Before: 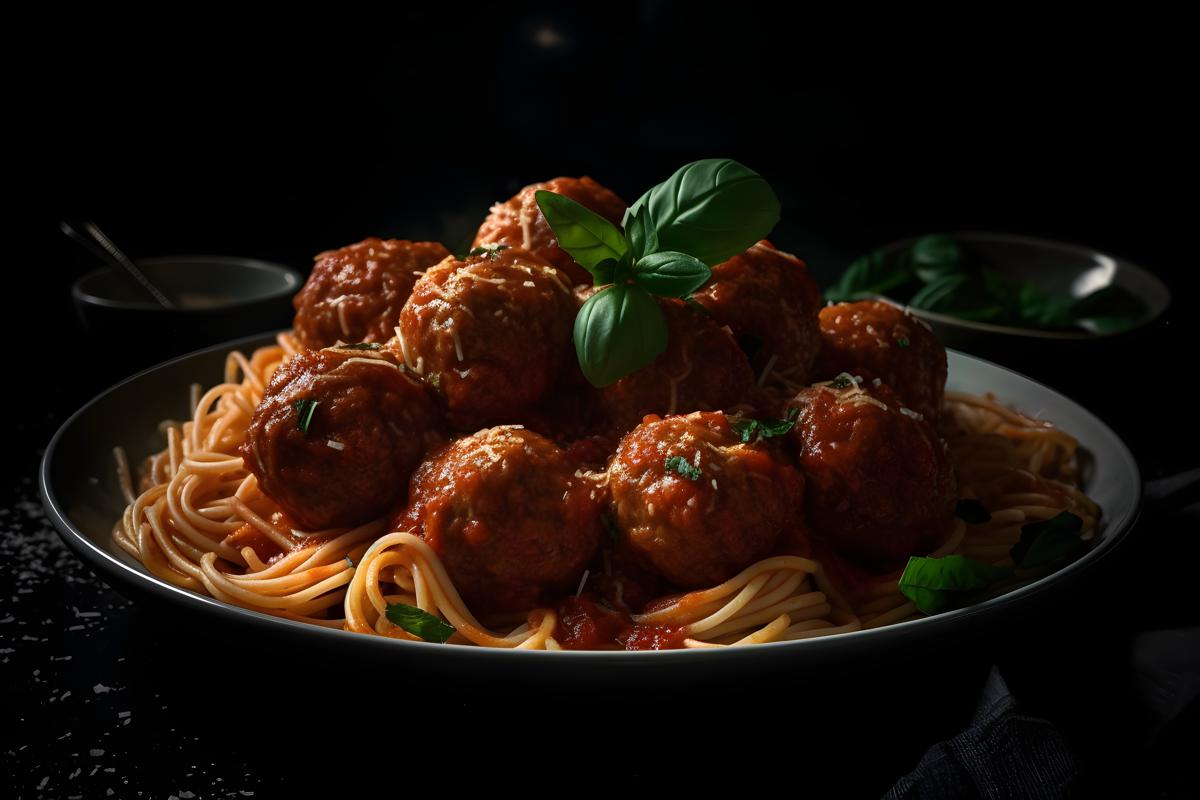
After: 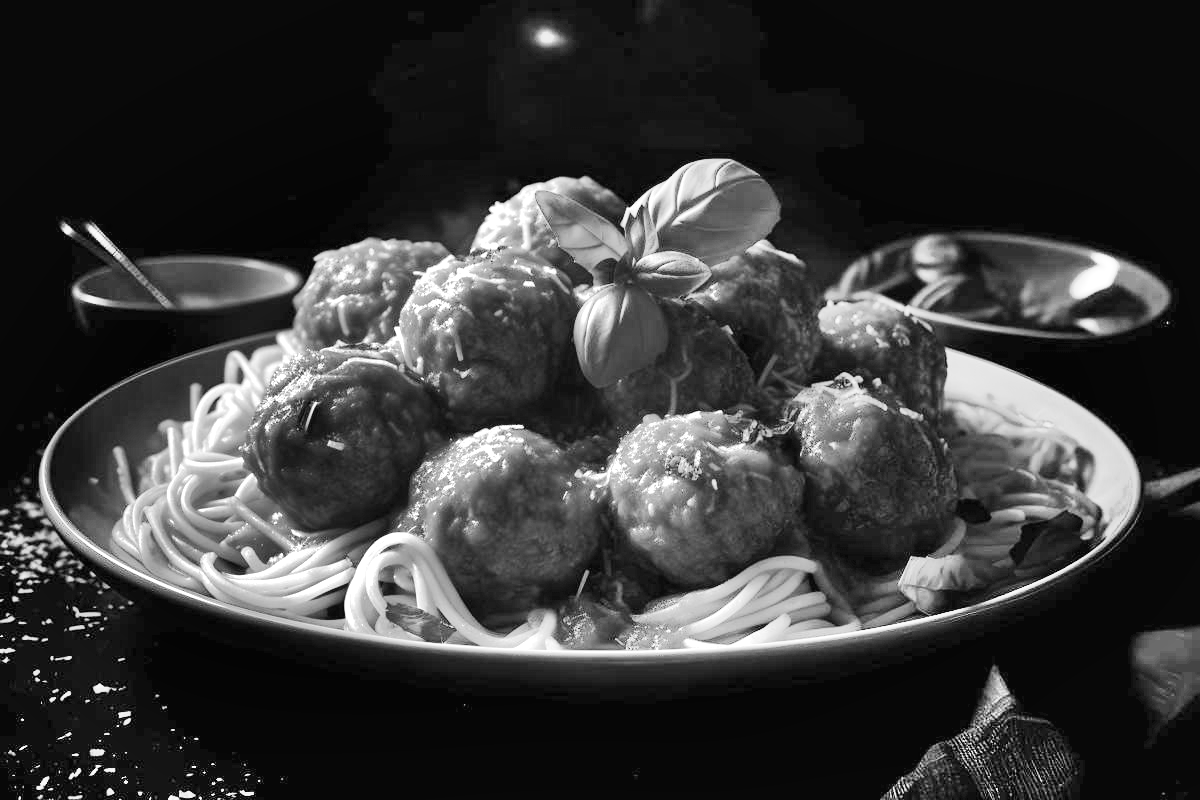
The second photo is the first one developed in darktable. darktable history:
monochrome: size 3.1
color balance rgb: linear chroma grading › global chroma 15%, perceptual saturation grading › global saturation 30%
shadows and highlights: shadows 75, highlights -25, soften with gaussian
exposure: black level correction 0, exposure 1.2 EV, compensate highlight preservation false
